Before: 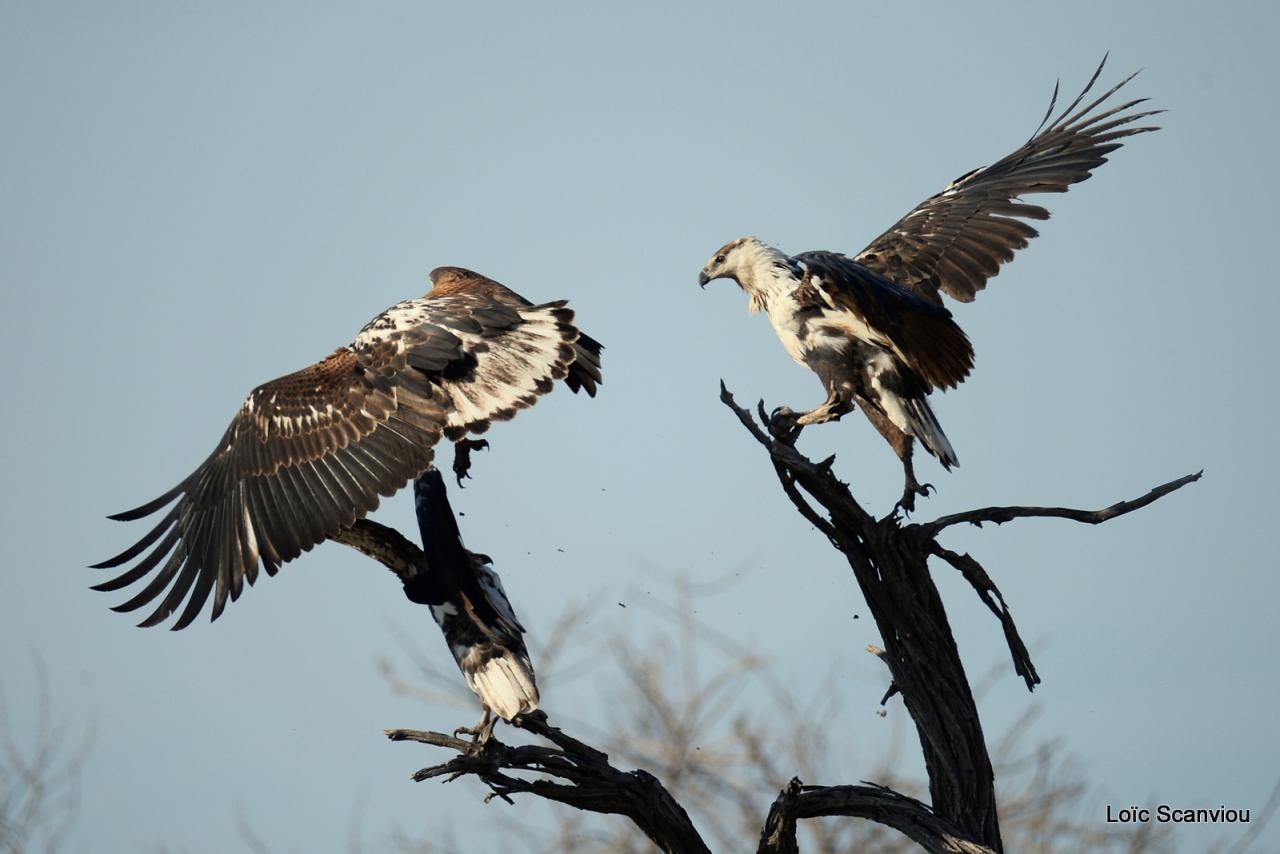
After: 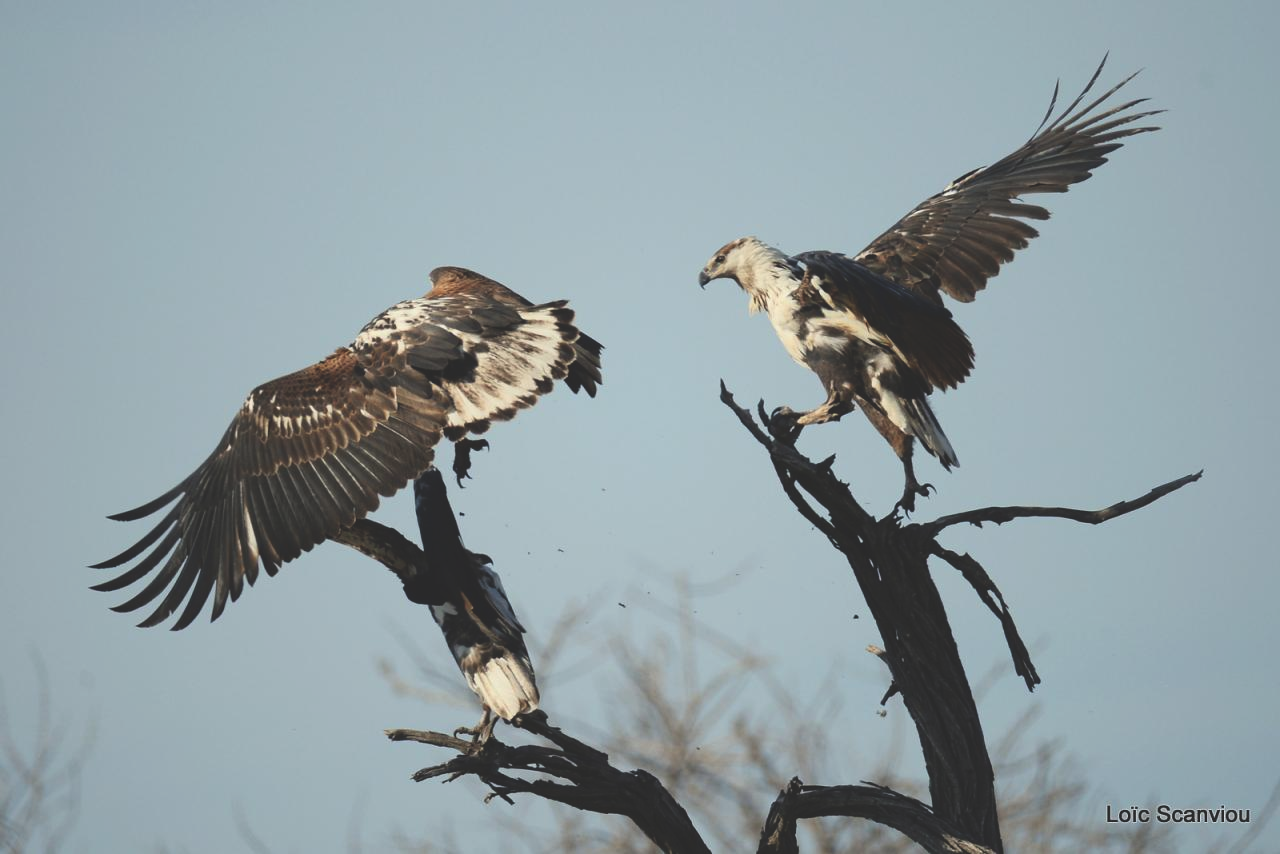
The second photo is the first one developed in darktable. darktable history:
exposure: black level correction -0.024, exposure -0.119 EV, compensate highlight preservation false
